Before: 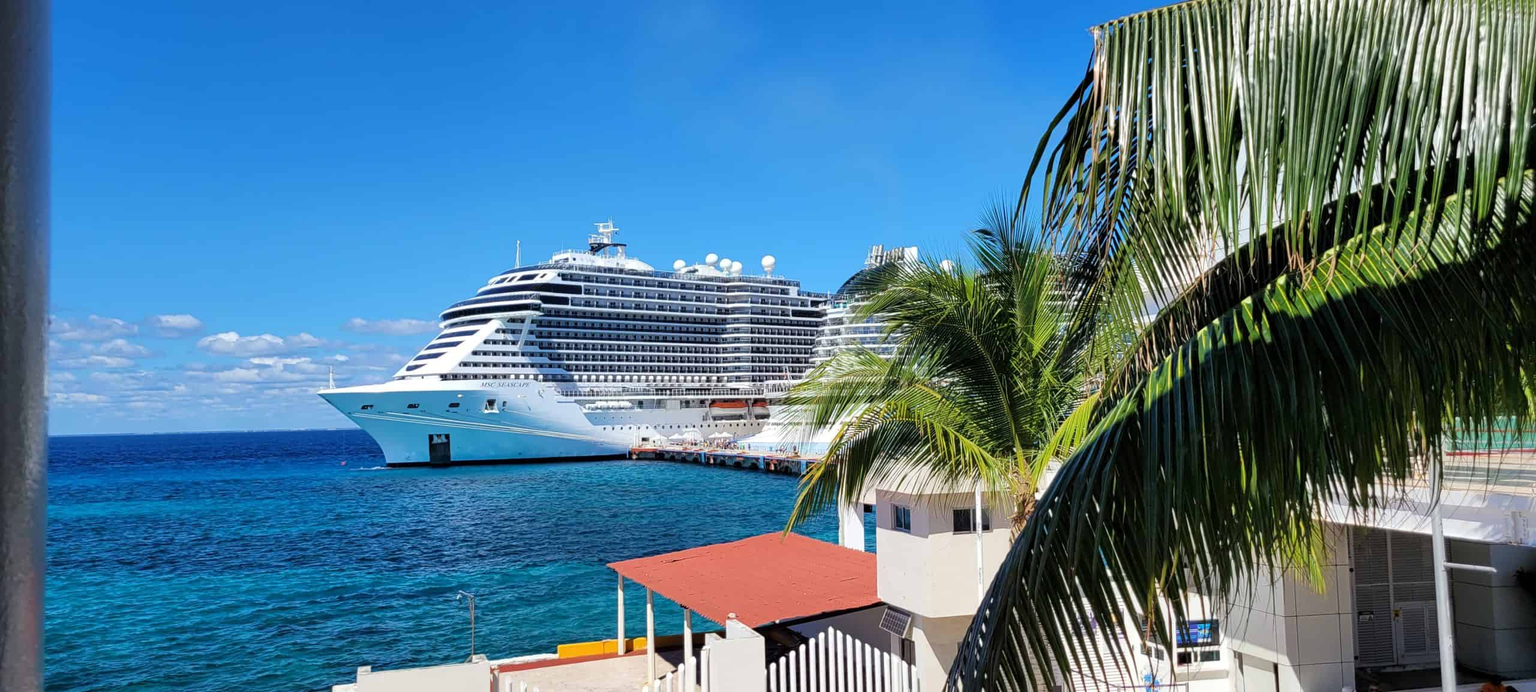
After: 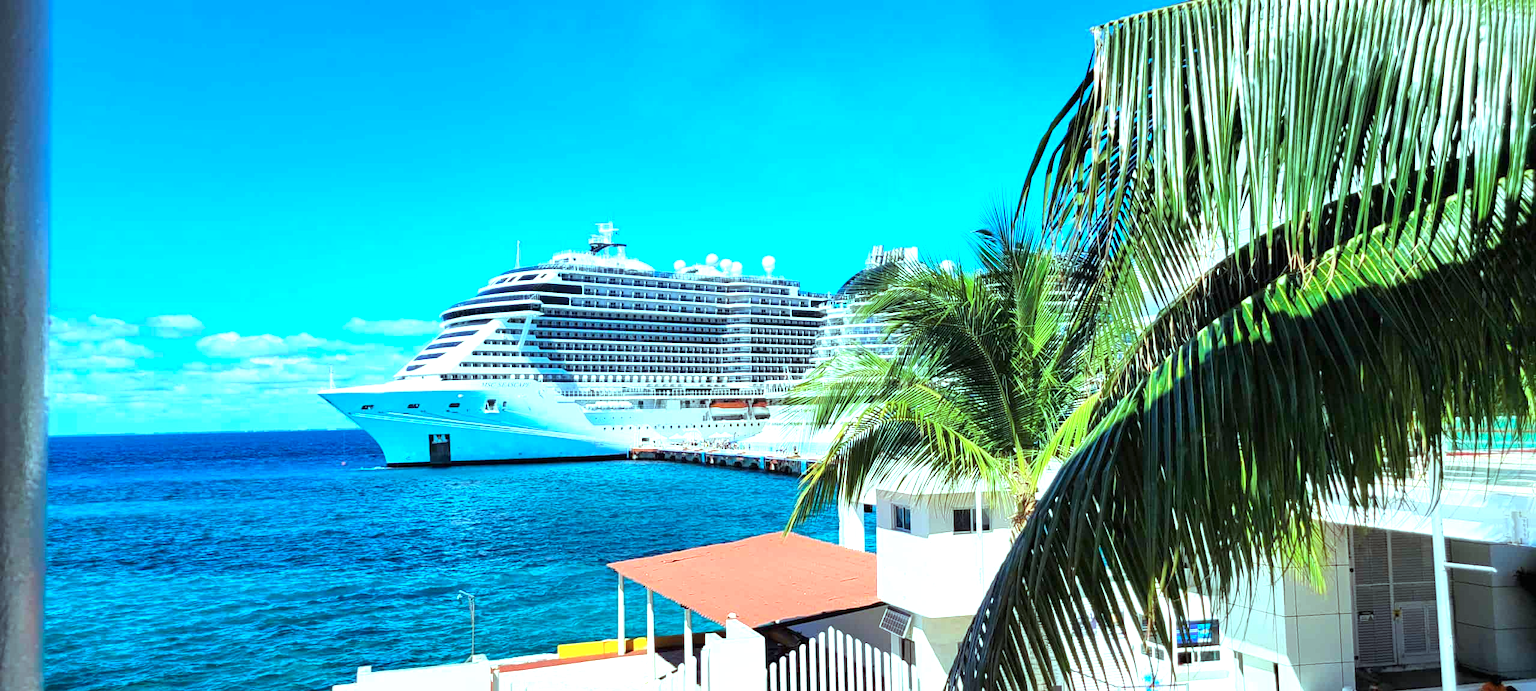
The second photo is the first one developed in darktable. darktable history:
exposure: black level correction 0, exposure 1.096 EV, compensate highlight preservation false
color balance rgb: shadows lift › luminance -4.727%, shadows lift › chroma 1.225%, shadows lift › hue 219.15°, highlights gain › chroma 5.282%, highlights gain › hue 197.4°, perceptual saturation grading › global saturation 0.592%, saturation formula JzAzBz (2021)
